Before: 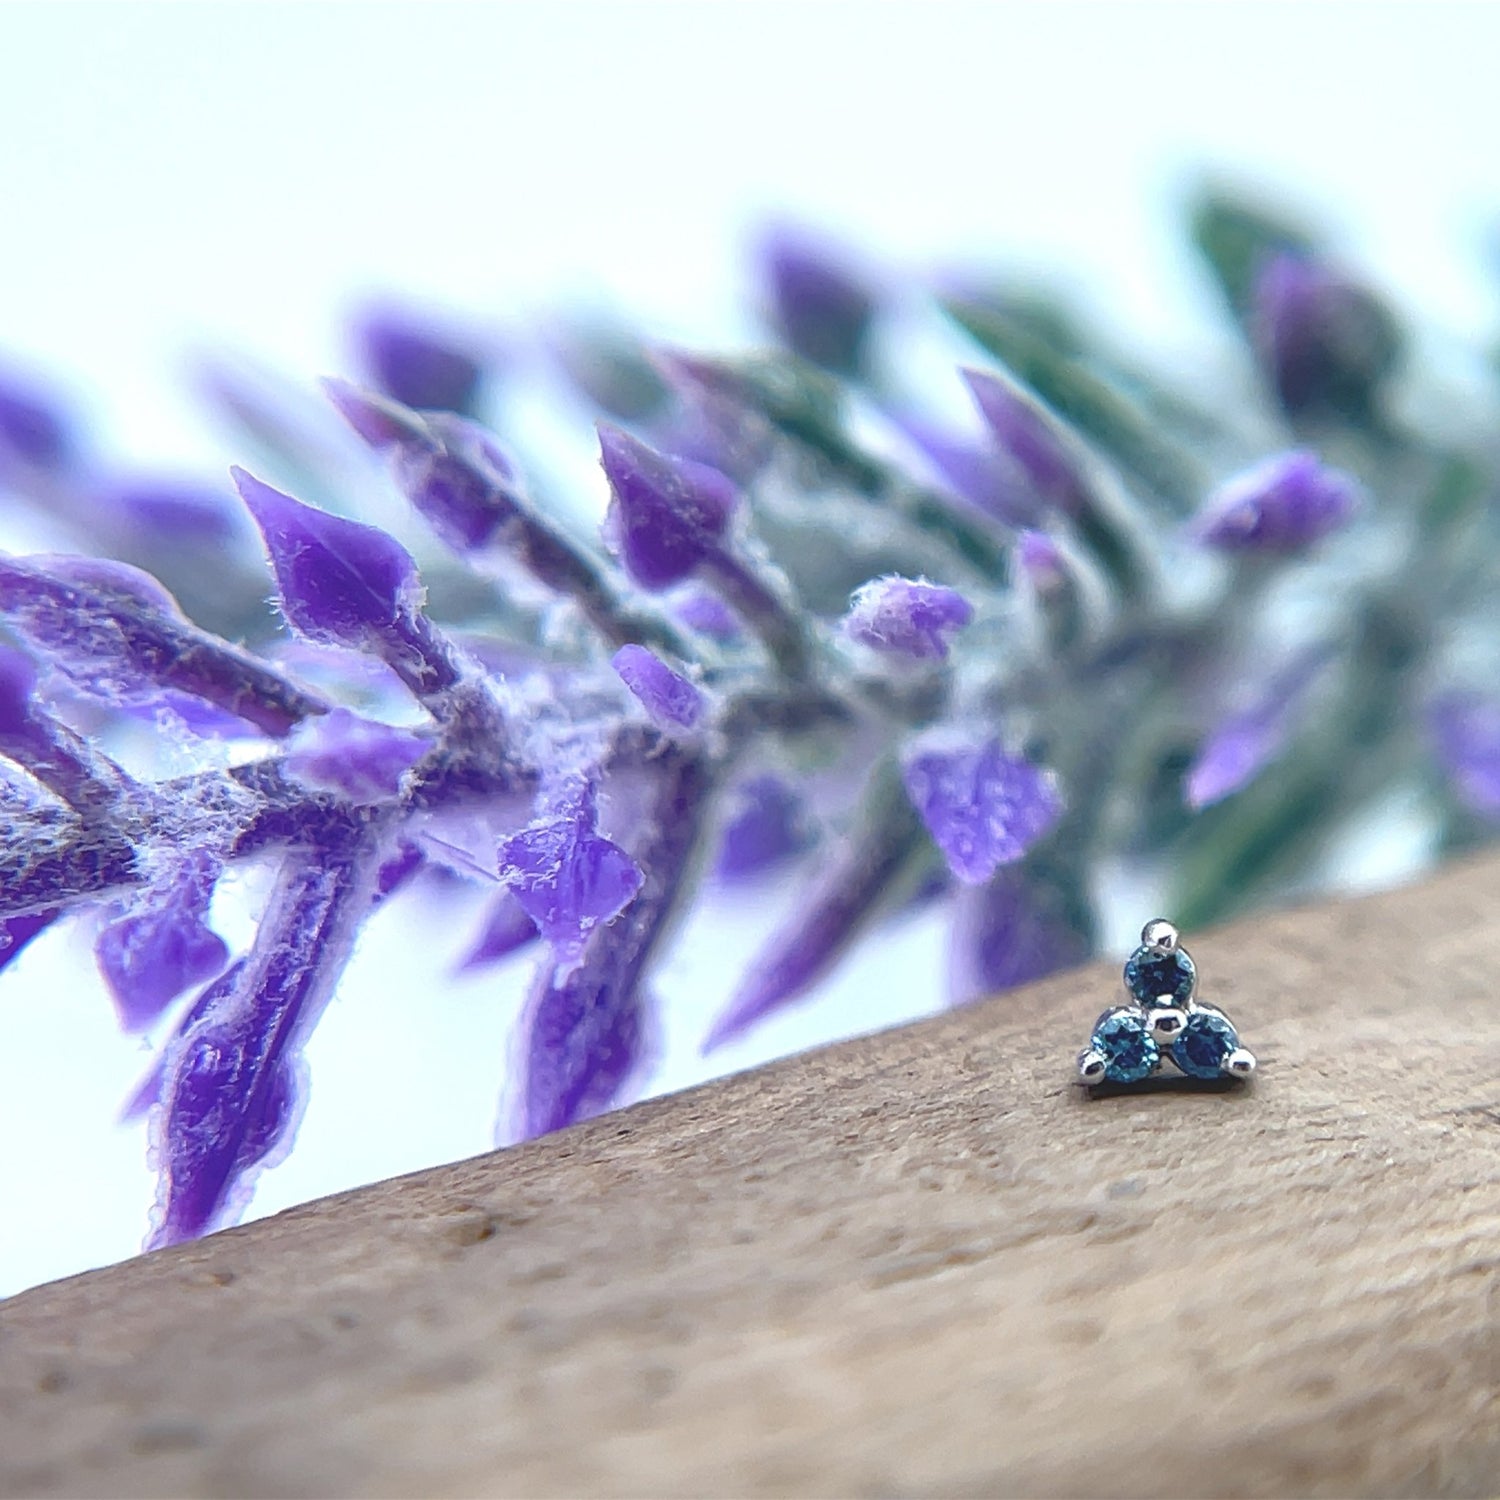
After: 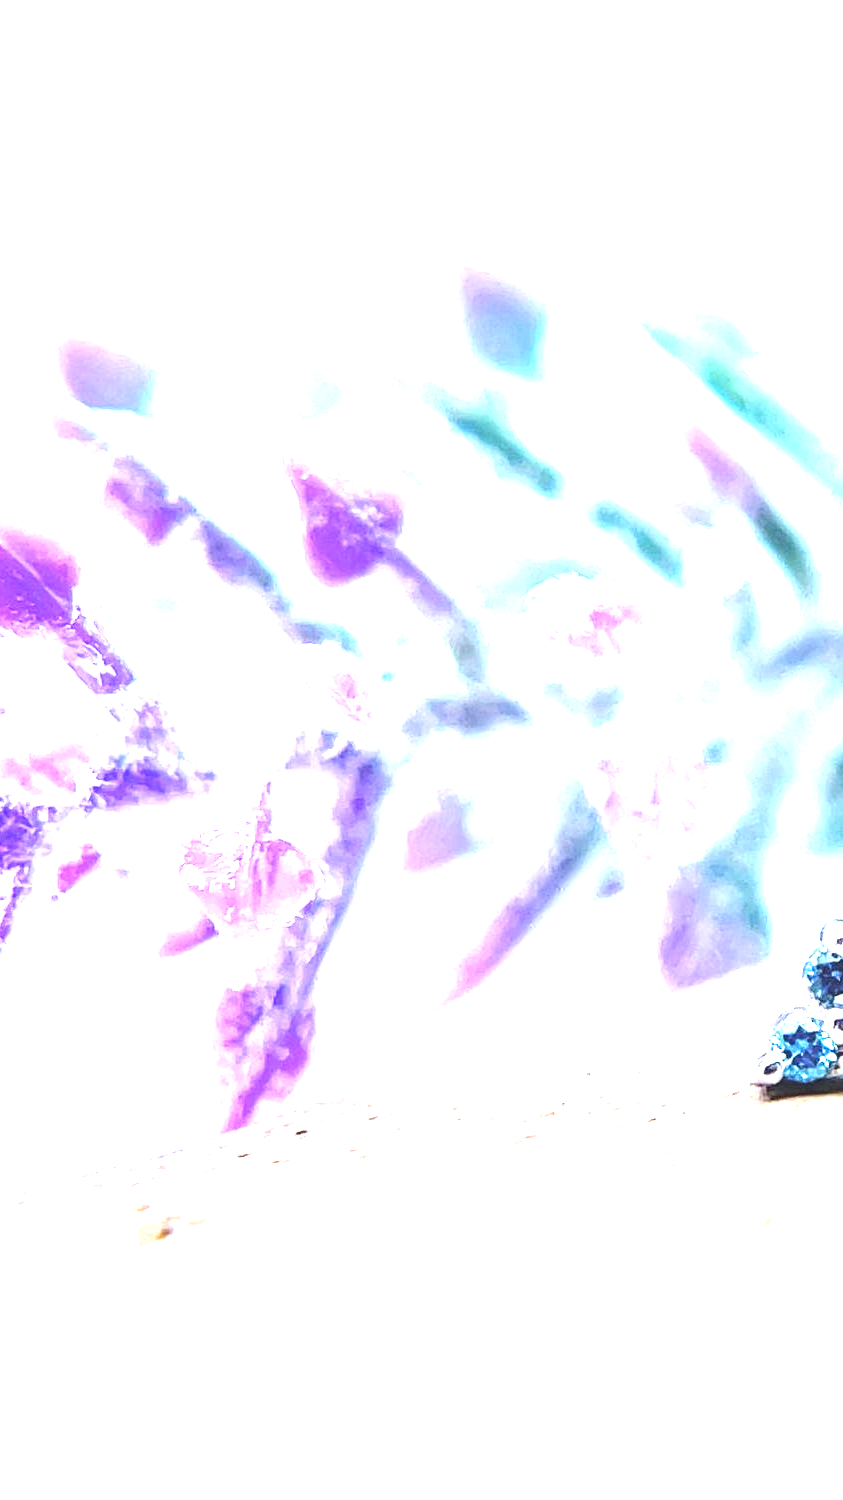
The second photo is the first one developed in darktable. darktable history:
crop: left 21.496%, right 22.254%
tone equalizer: -8 EV -0.75 EV, -7 EV -0.7 EV, -6 EV -0.6 EV, -5 EV -0.4 EV, -3 EV 0.4 EV, -2 EV 0.6 EV, -1 EV 0.7 EV, +0 EV 0.75 EV, edges refinement/feathering 500, mask exposure compensation -1.57 EV, preserve details no
exposure: black level correction 0.005, exposure 2.084 EV, compensate highlight preservation false
